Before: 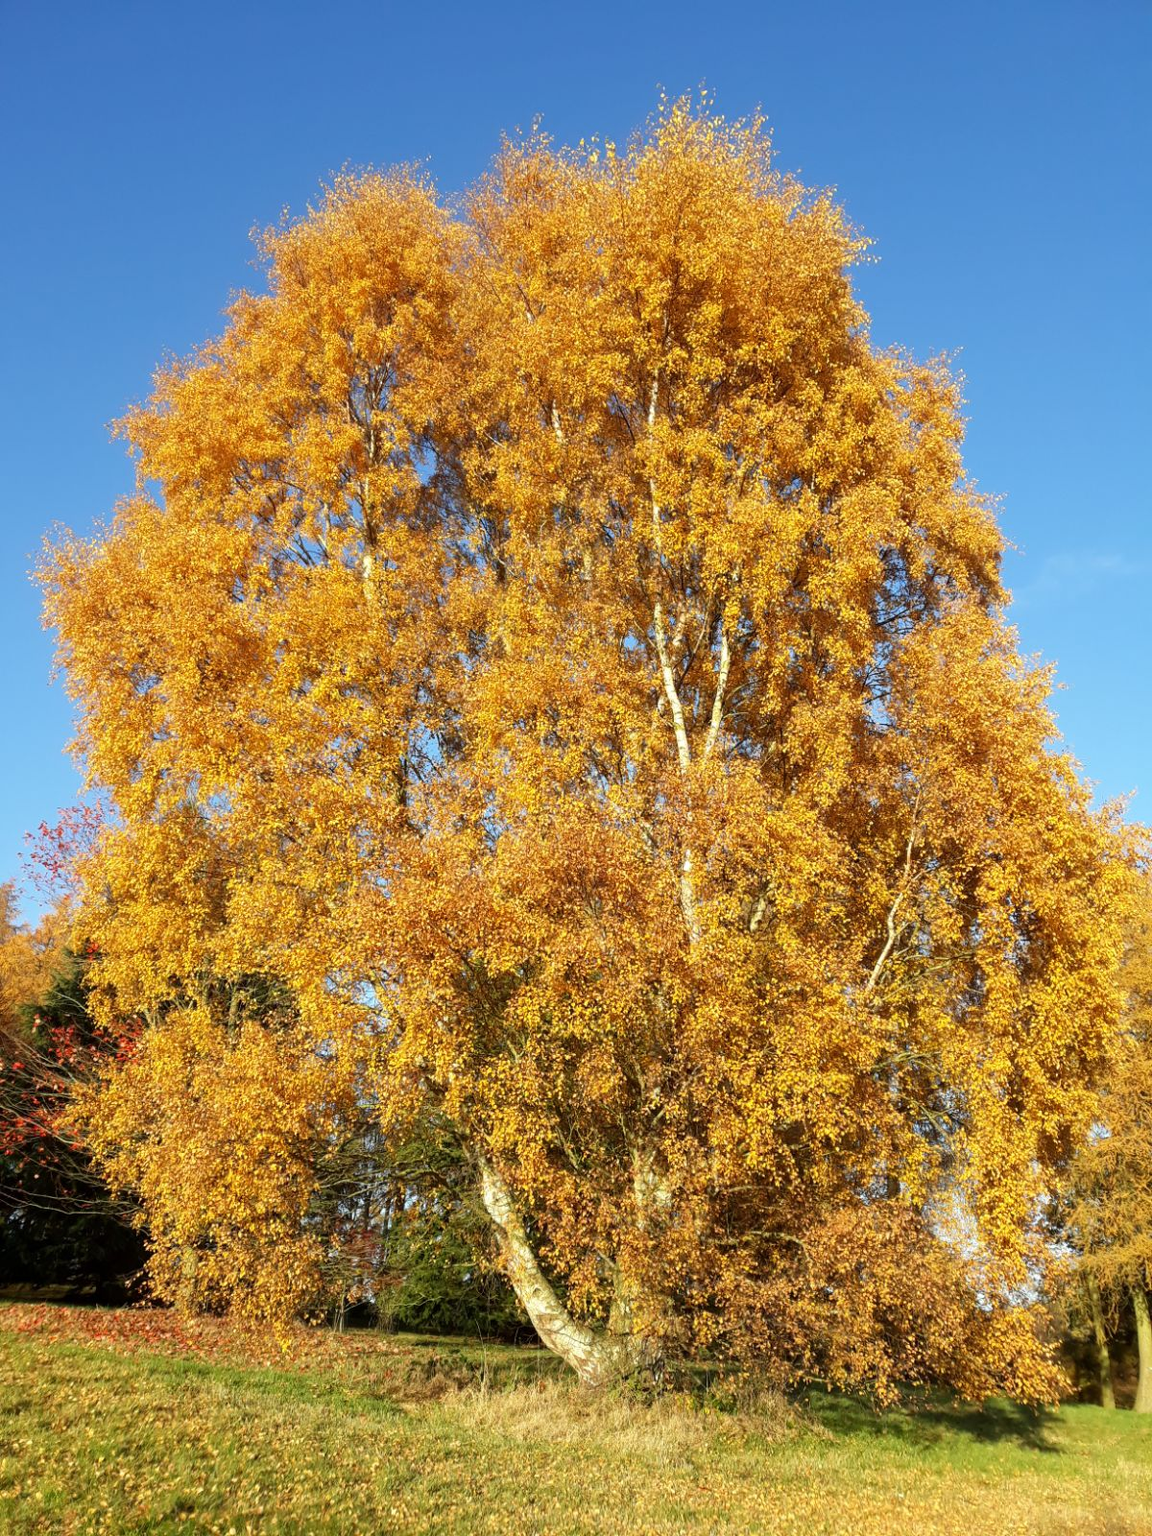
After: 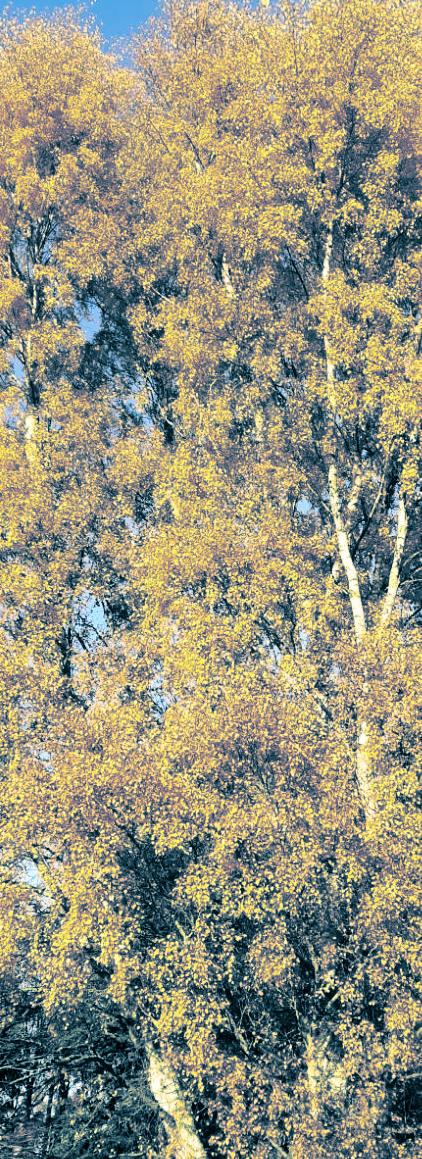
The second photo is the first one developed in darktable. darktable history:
tone equalizer: on, module defaults
base curve: curves: ch0 [(0, 0) (0.036, 0.025) (0.121, 0.166) (0.206, 0.329) (0.605, 0.79) (1, 1)], preserve colors none
split-toning: shadows › hue 212.4°, balance -70
crop and rotate: left 29.476%, top 10.214%, right 35.32%, bottom 17.333%
exposure: black level correction 0.007, compensate highlight preservation false
